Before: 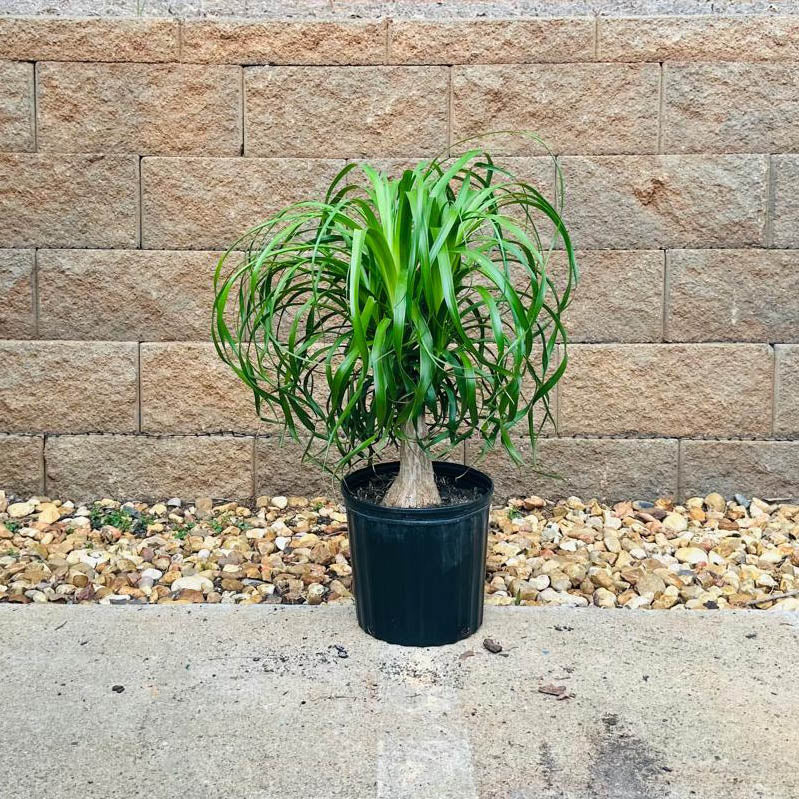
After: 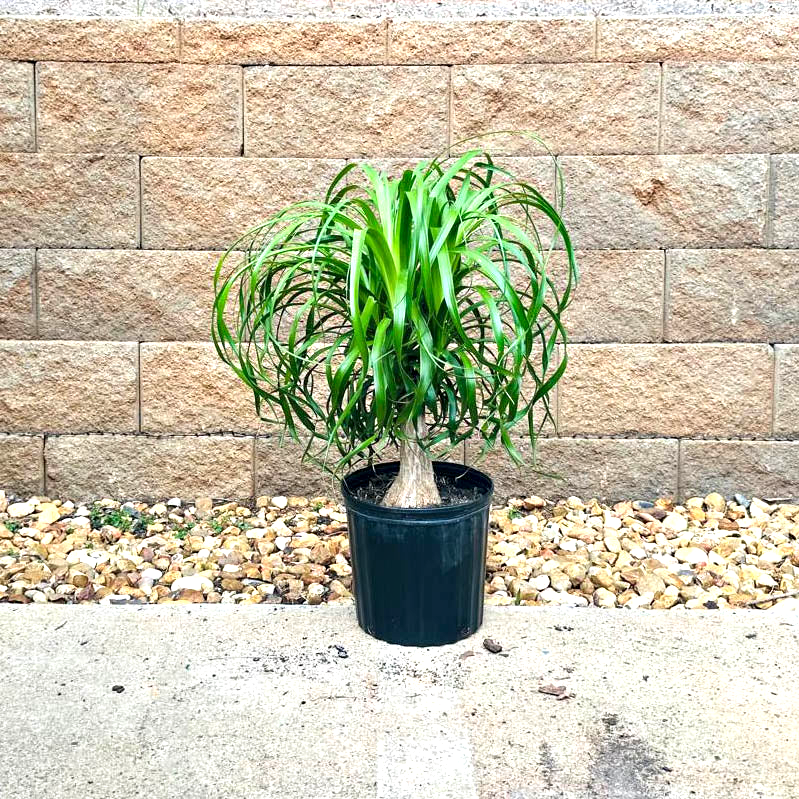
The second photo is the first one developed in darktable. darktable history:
contrast equalizer: octaves 7, y [[0.6 ×6], [0.55 ×6], [0 ×6], [0 ×6], [0 ×6]], mix 0.29
exposure: exposure 0.636 EV, compensate highlight preservation false
